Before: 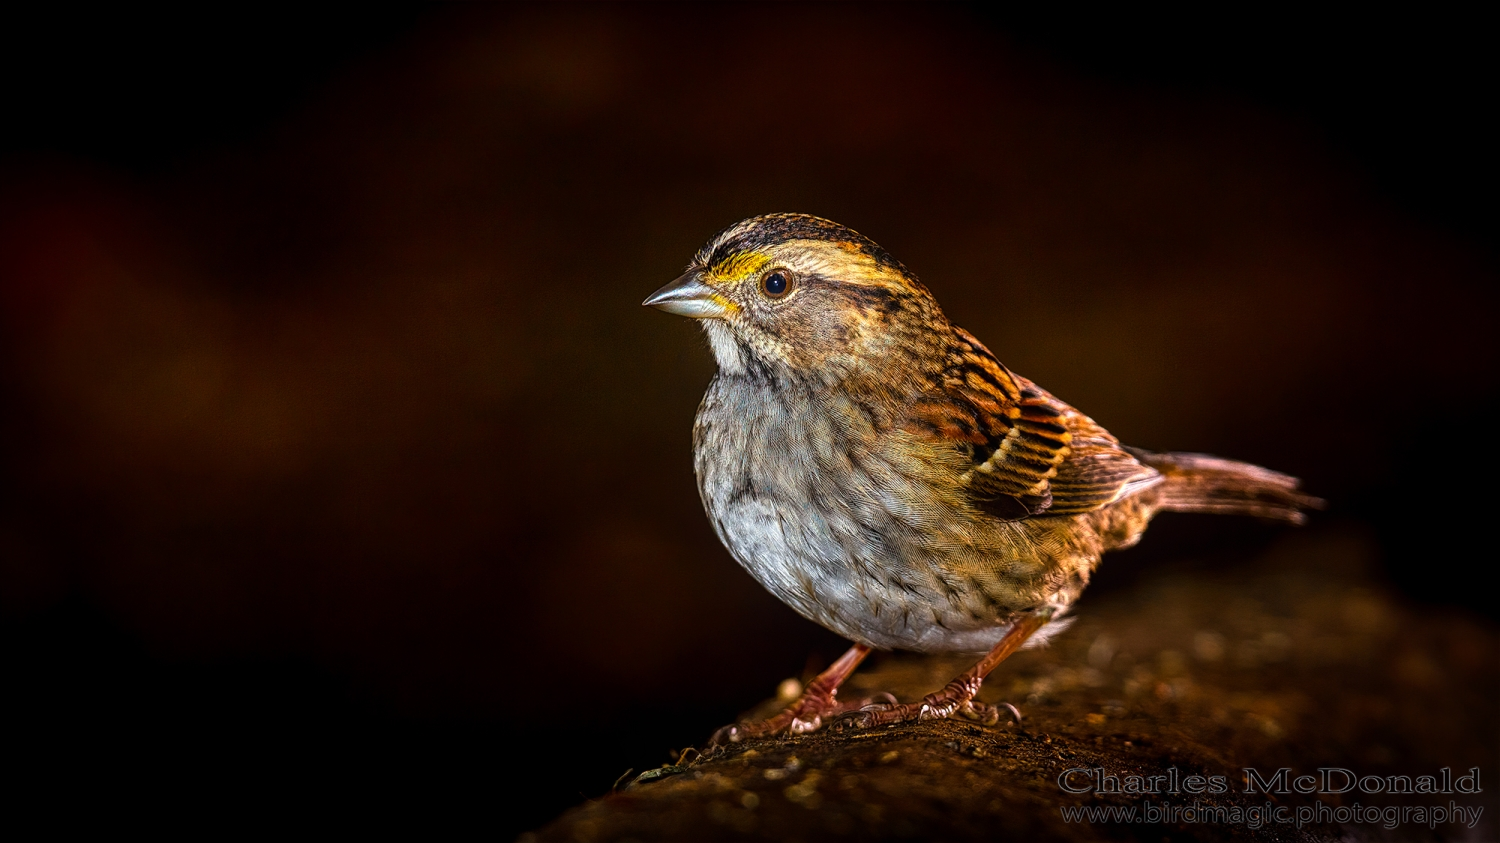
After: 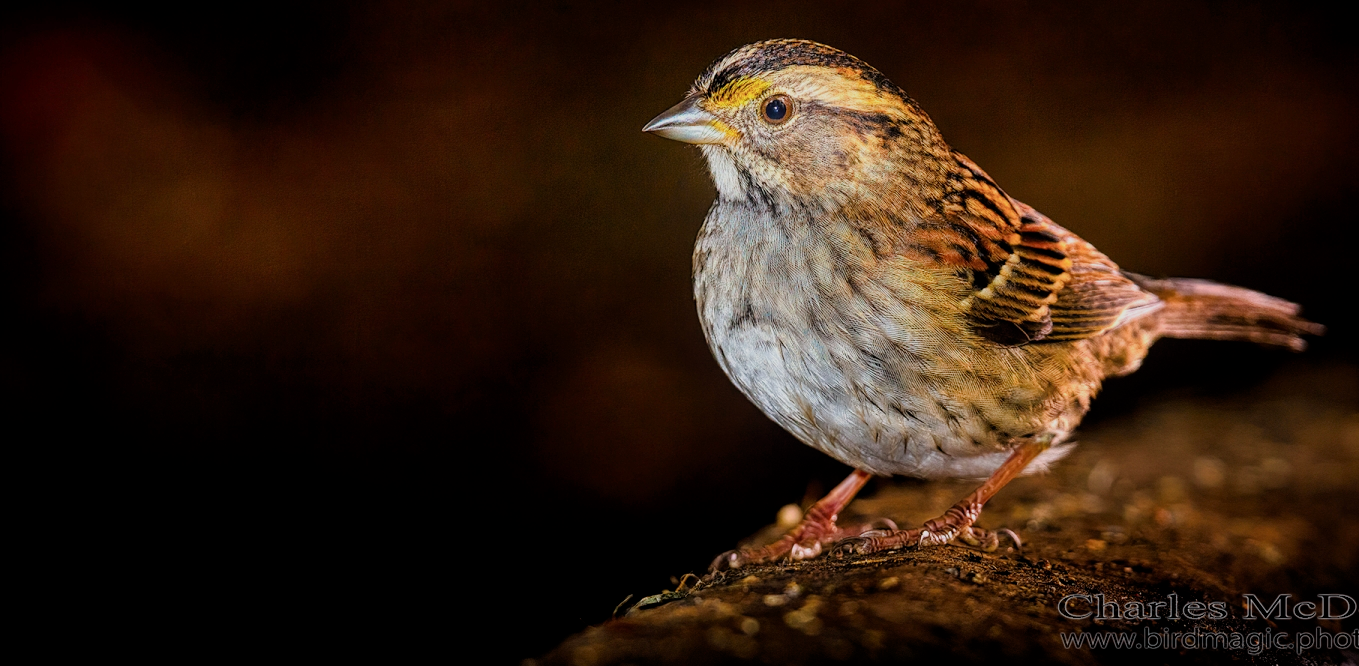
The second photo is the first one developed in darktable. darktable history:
filmic rgb: black relative exposure -8.81 EV, white relative exposure 4.99 EV, threshold 3.03 EV, target black luminance 0%, hardness 3.79, latitude 66.34%, contrast 0.816, highlights saturation mix 10.82%, shadows ↔ highlights balance 20.38%, iterations of high-quality reconstruction 0, enable highlight reconstruction true
exposure: exposure 0.736 EV, compensate highlight preservation false
crop: top 20.665%, right 9.381%, bottom 0.27%
